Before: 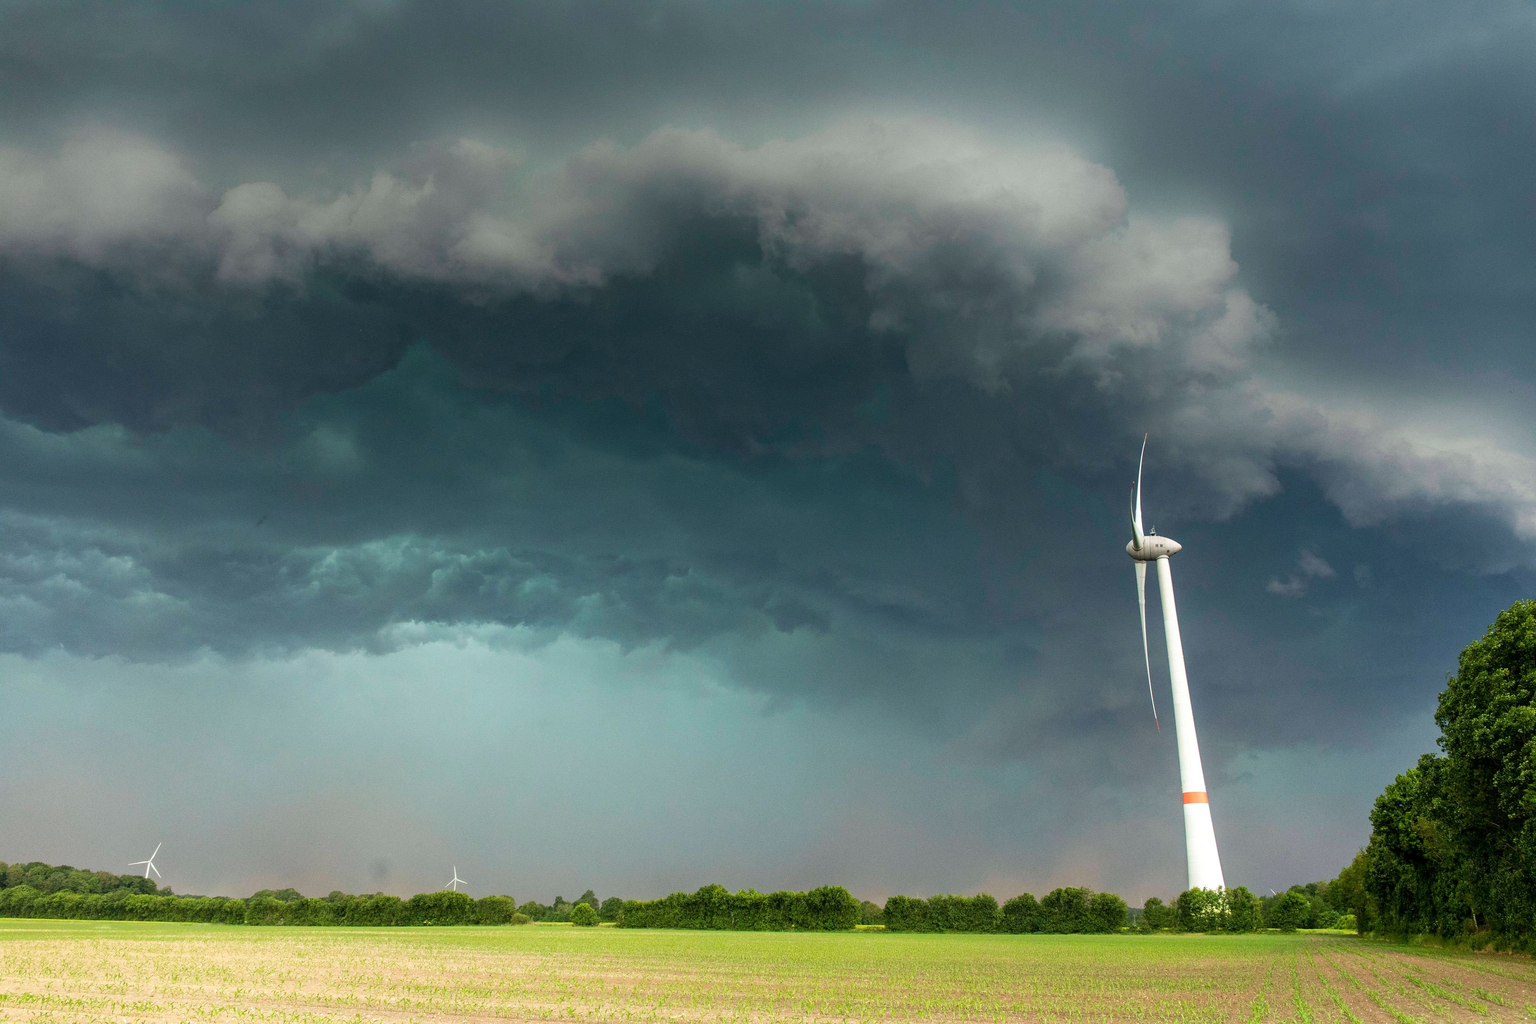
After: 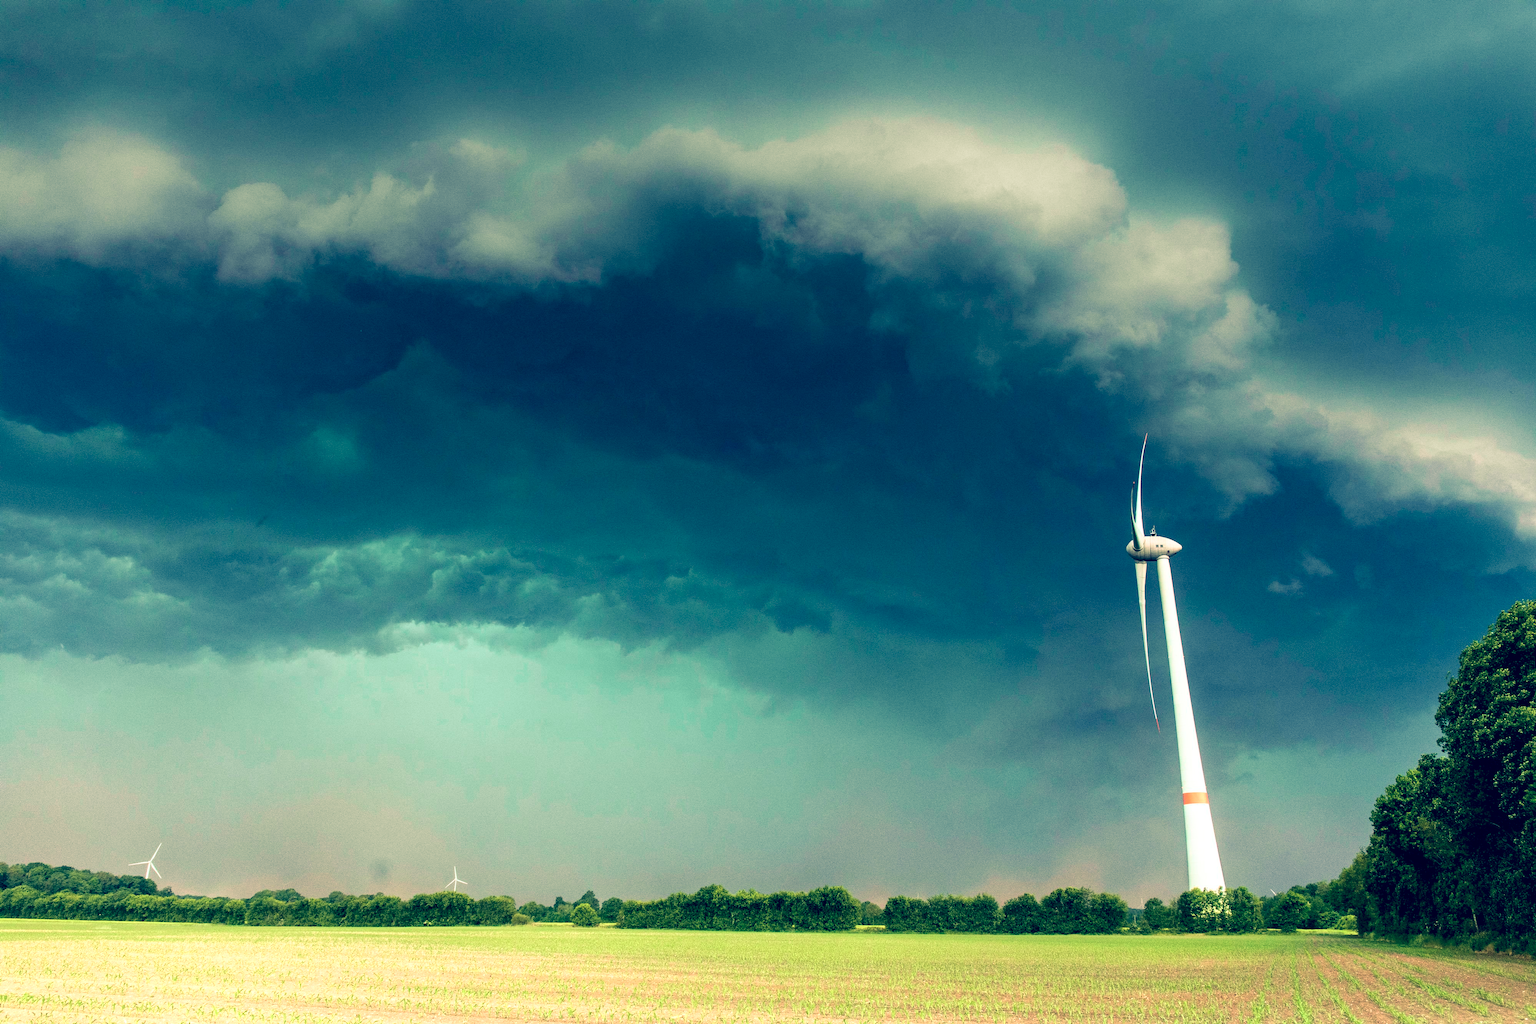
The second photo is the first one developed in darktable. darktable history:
tone curve: preserve colors none
color look up table: target L [92.2, 82.98, 67.16, 46.47, 200, 100, 95.94, 89.07, 79.45, 77.46, 68.4, 59.35, 60.78, 53.22, 35.38, 63.11, 61.46, 41.53, 35.47, 26, 80.01, 80.15, 58.43, 52.65, 0 ×25], target a [3.197, -20.85, -50.73, -25.6, 0, 0, -0.099, -1.524, 19.01, 27.96, 44.07, -8.236, 67.13, 70.91, 15.09, 1.154, 66.2, 1.974, -6.857, 21.77, -40.56, 0.522, -31.04, -16.85, 0 ×25], target b [10.9, 54.68, 28.69, 11.75, 0, 0, 6.493, 59.65, 67.4, 26.28, 58.09, 1.689, 18.36, 26.64, -2.379, -13.12, -1.867, -45.51, -15.1, -38.18, 9.657, 13.51, -17.46, -20.48, 0 ×25], num patches 24
